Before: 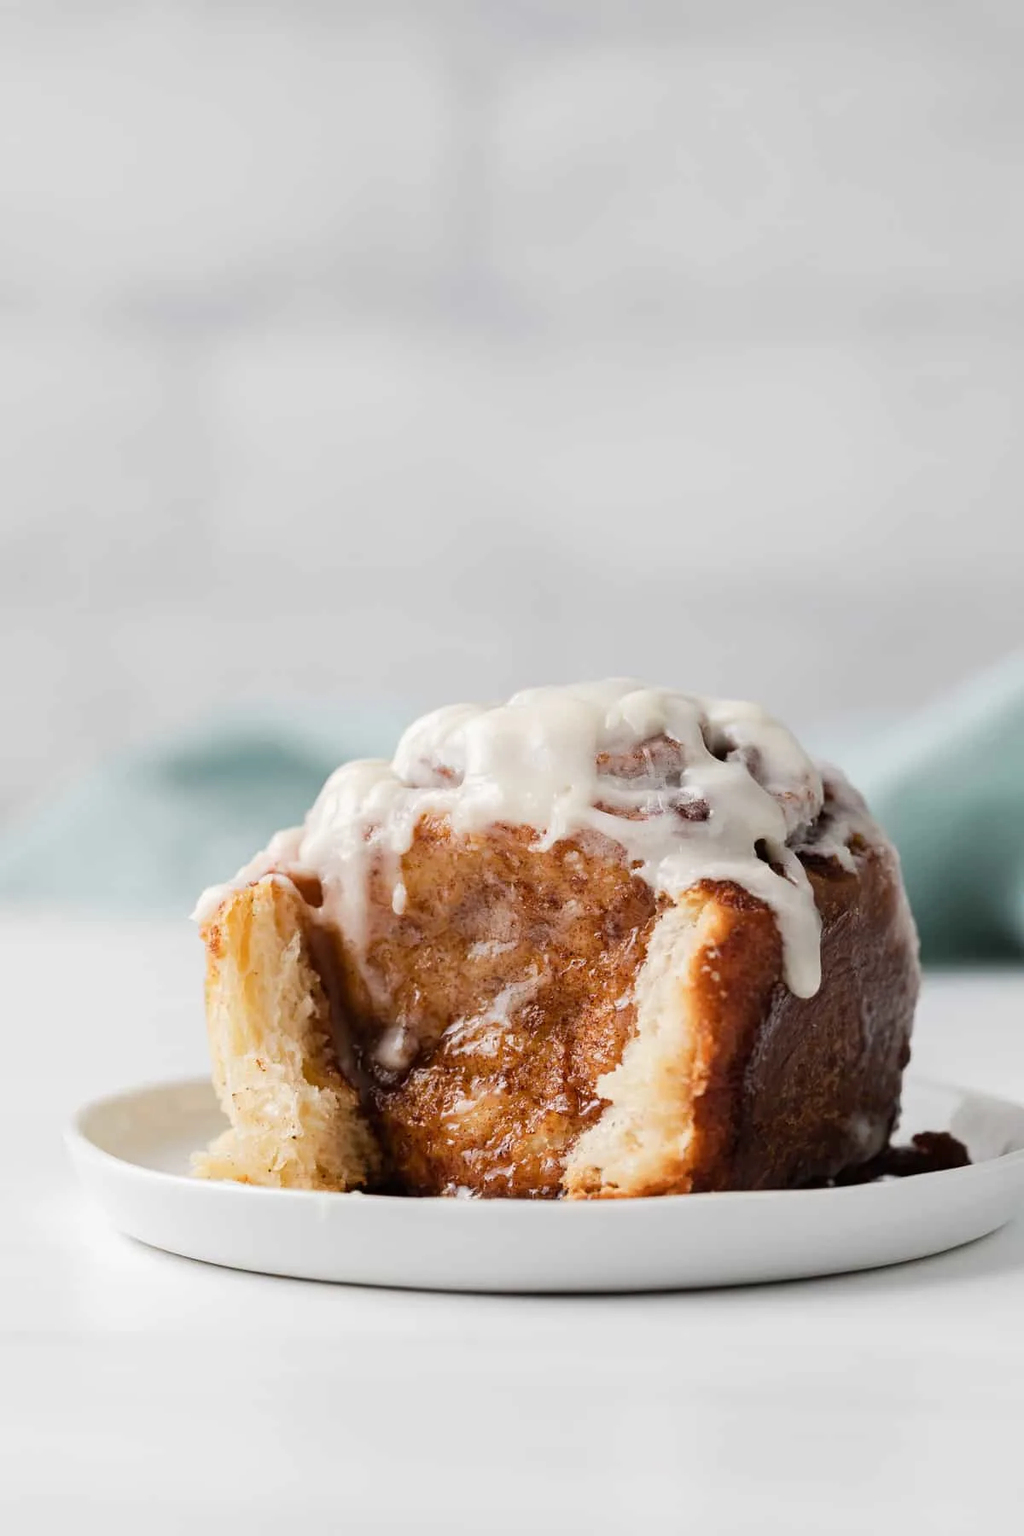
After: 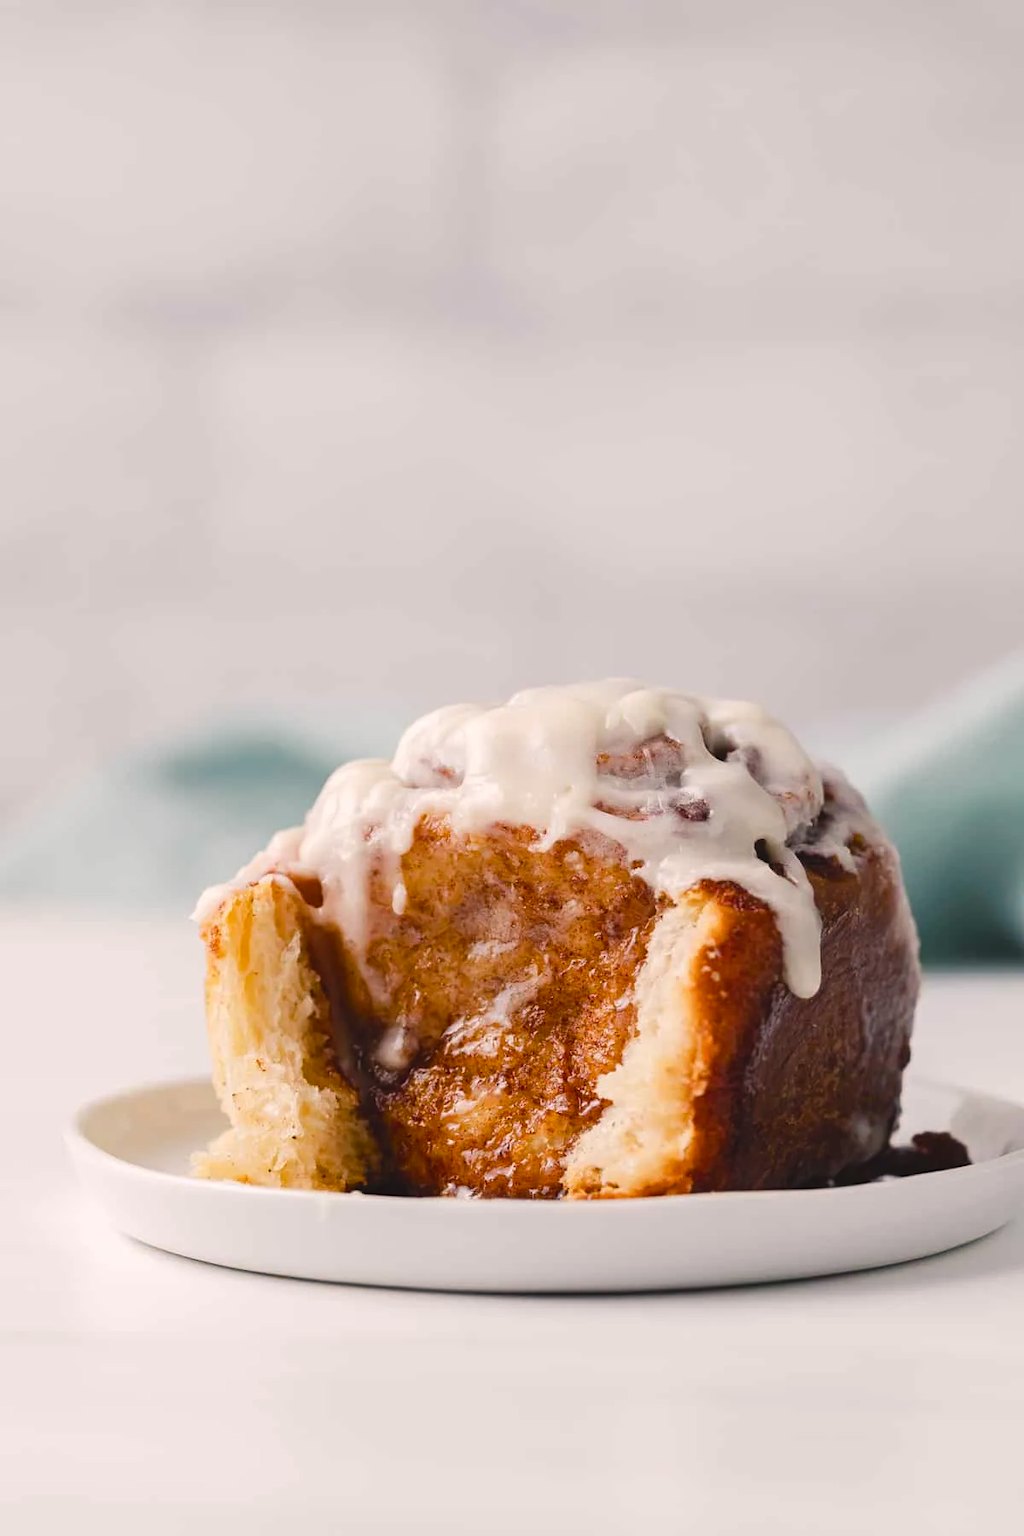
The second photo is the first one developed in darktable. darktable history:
white balance: red 0.983, blue 1.036
color balance rgb: shadows lift › chroma 2%, shadows lift › hue 247.2°, power › chroma 0.3%, power › hue 25.2°, highlights gain › chroma 3%, highlights gain › hue 60°, global offset › luminance 0.75%, perceptual saturation grading › global saturation 20%, perceptual saturation grading › highlights -20%, perceptual saturation grading › shadows 30%, global vibrance 20%
